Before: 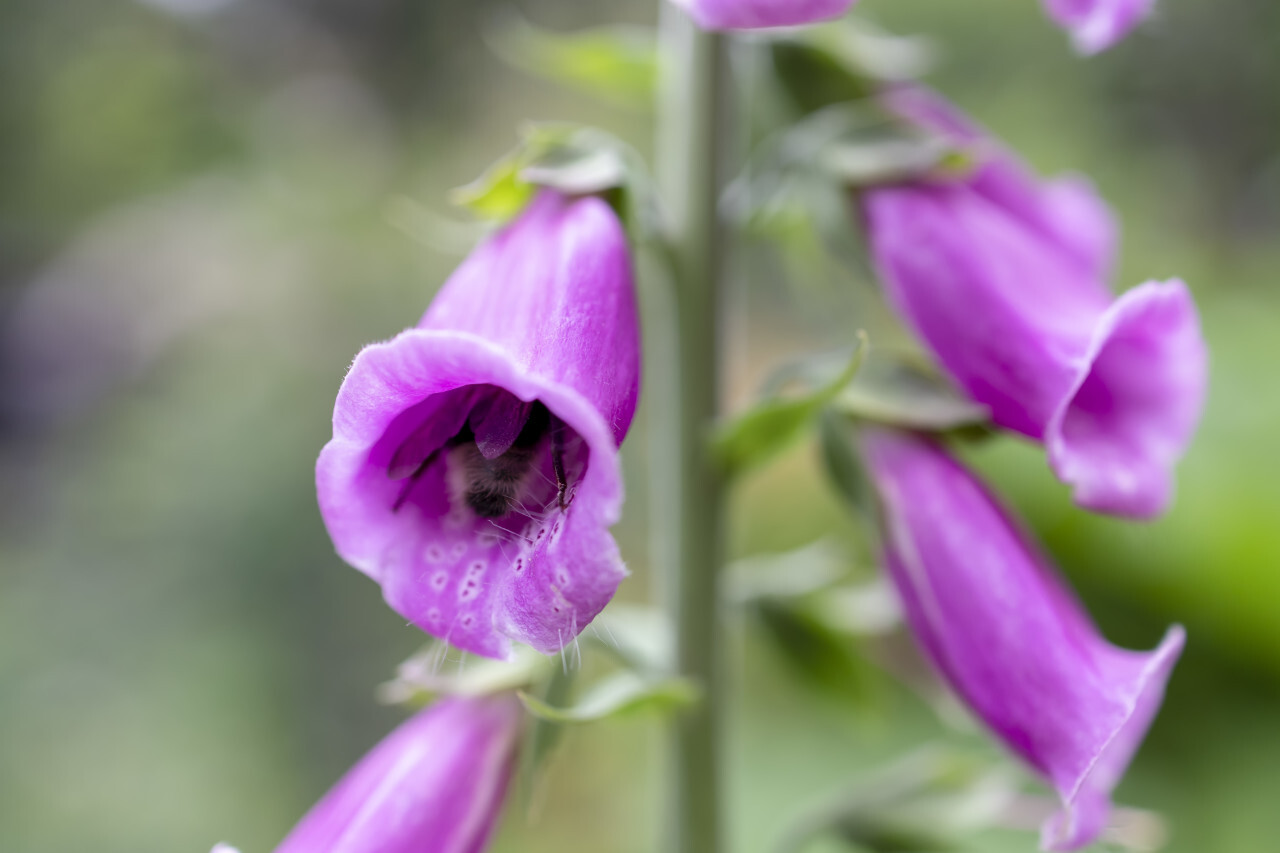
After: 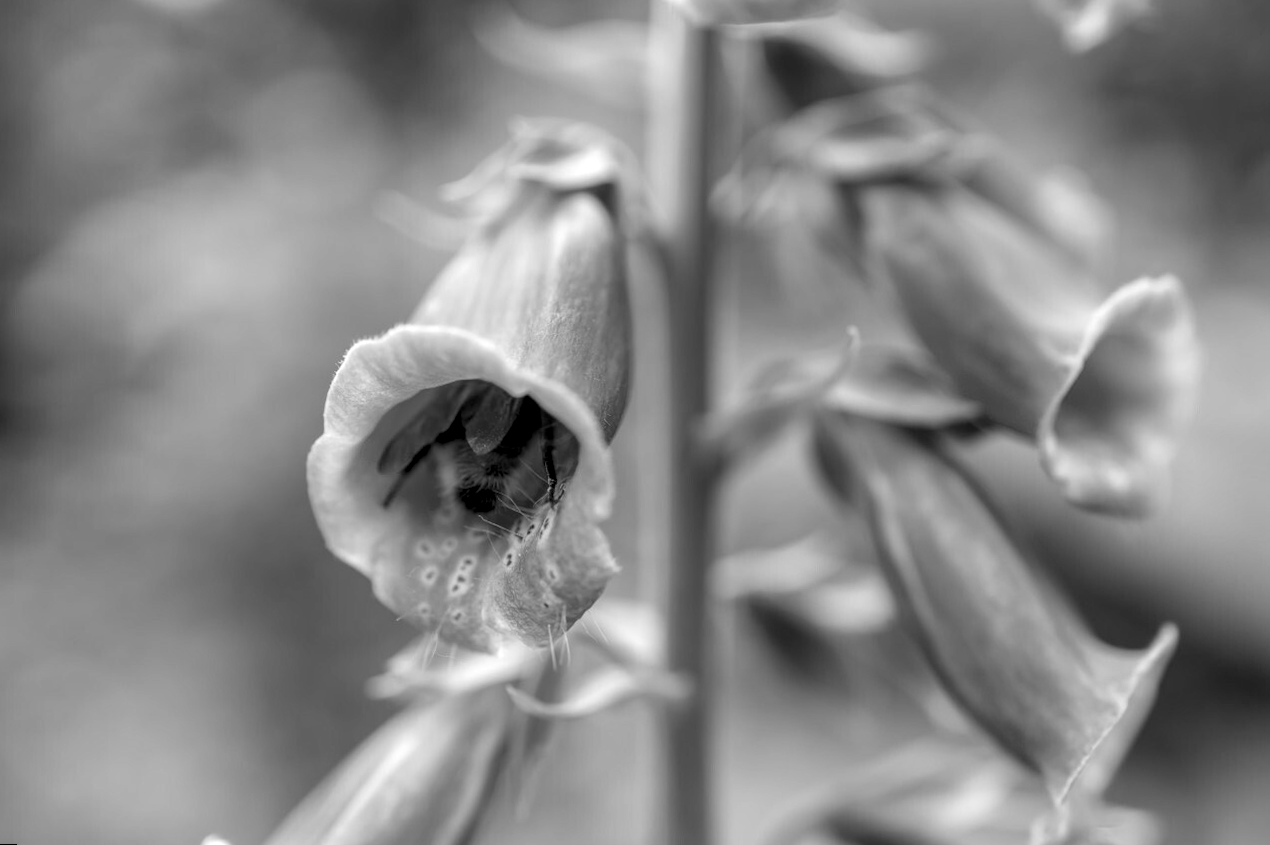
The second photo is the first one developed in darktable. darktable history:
rotate and perspective: rotation 0.192°, lens shift (horizontal) -0.015, crop left 0.005, crop right 0.996, crop top 0.006, crop bottom 0.99
monochrome: on, module defaults
local contrast: highlights 61%, detail 143%, midtone range 0.428
